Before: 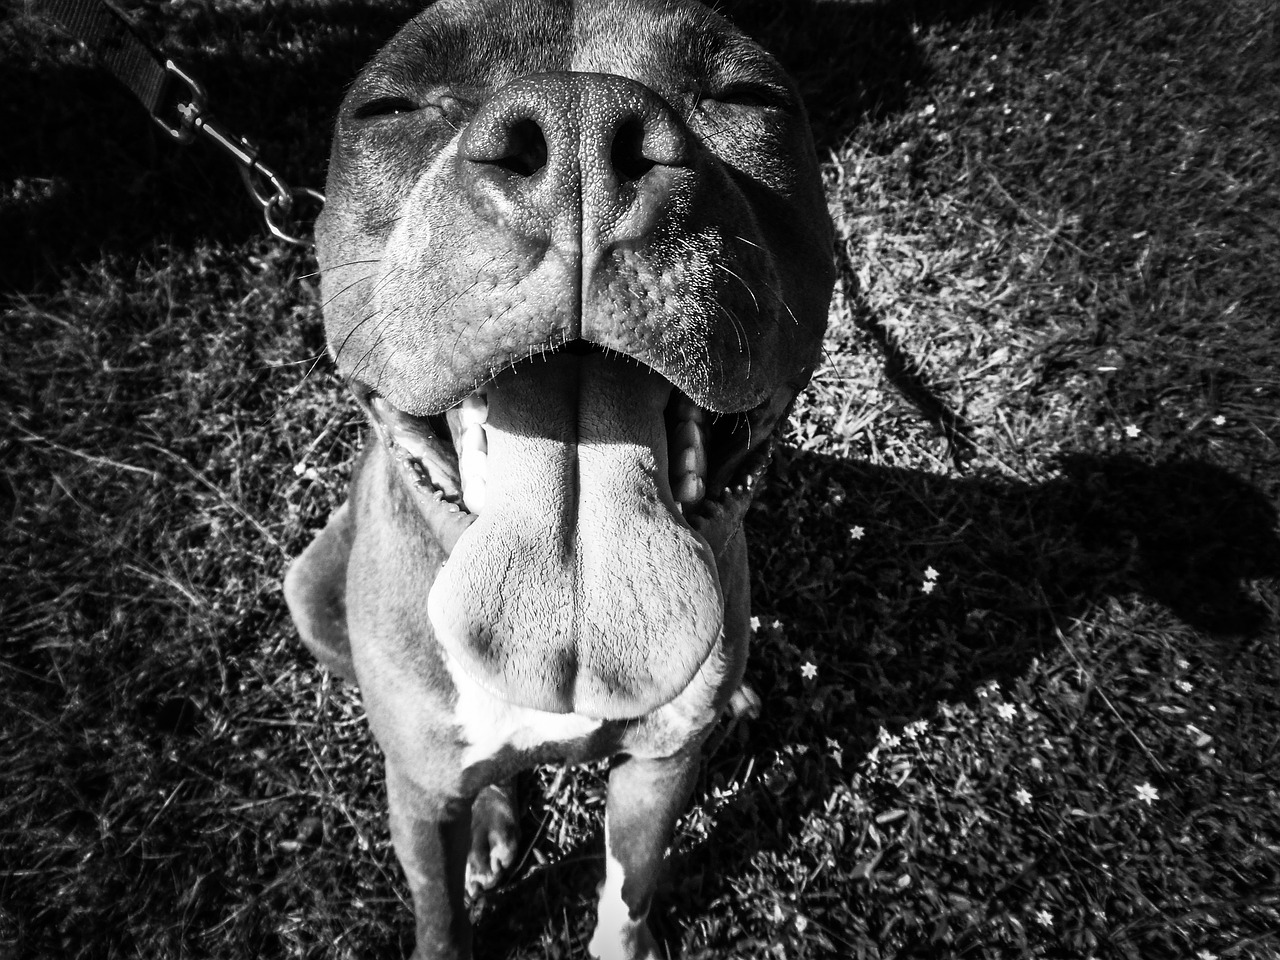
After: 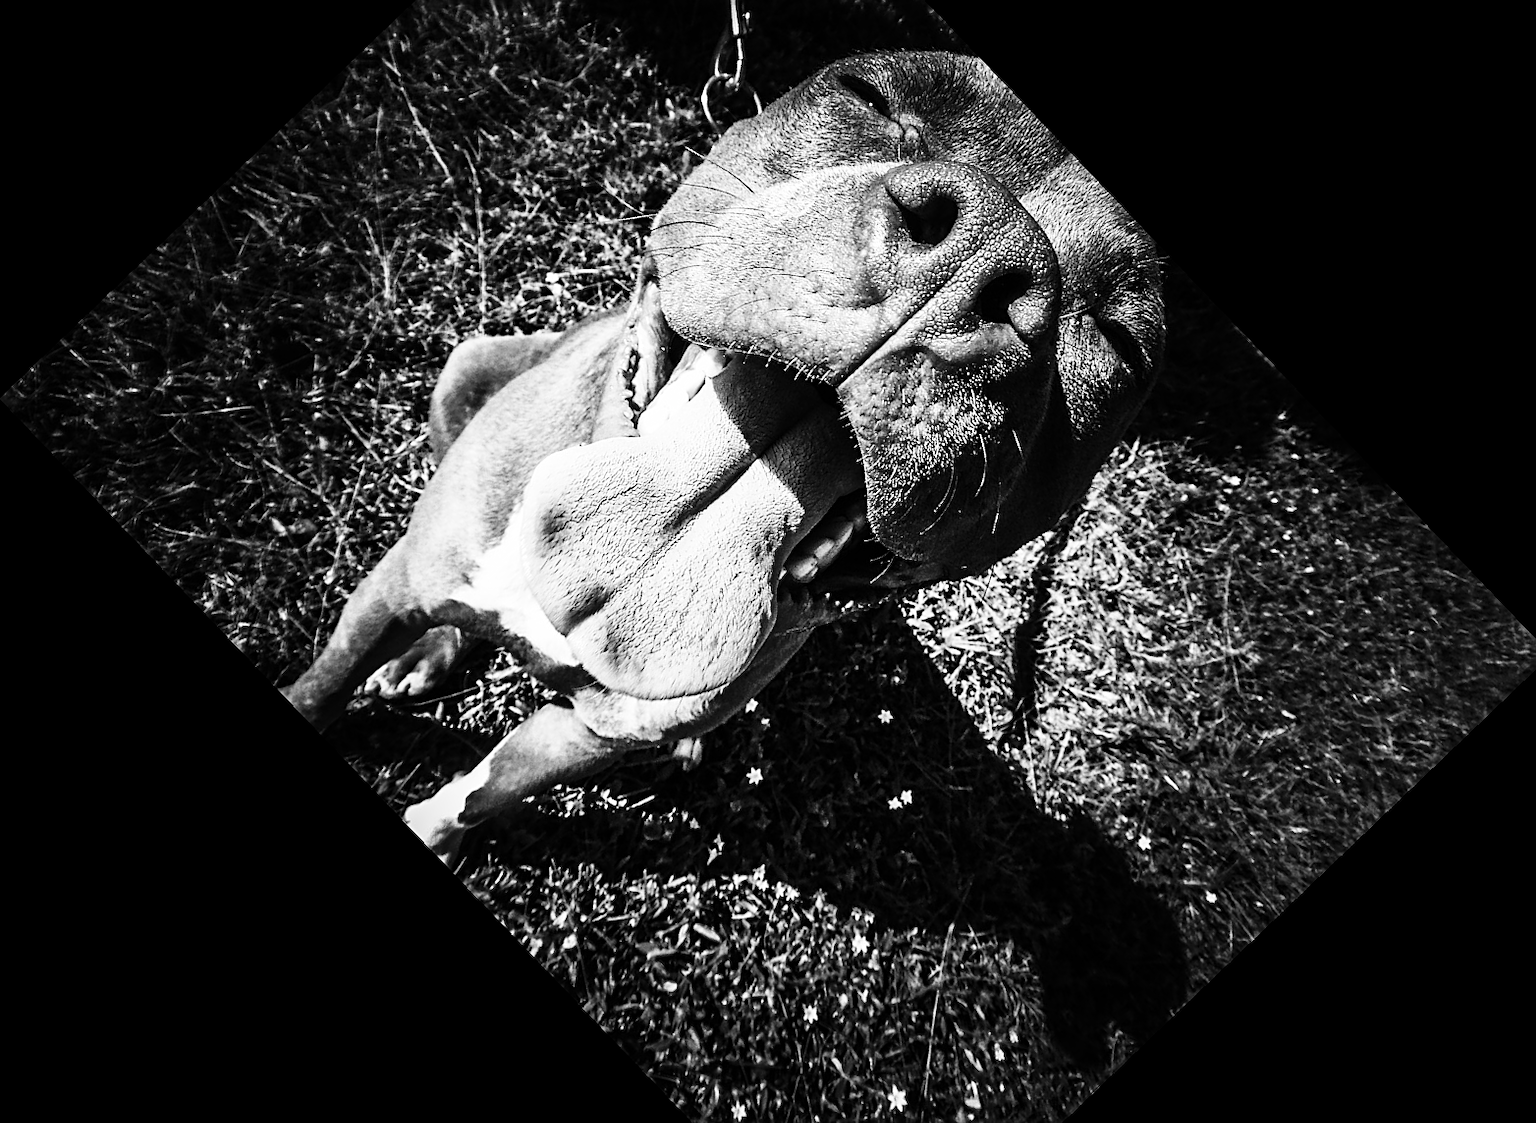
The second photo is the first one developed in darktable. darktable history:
sharpen: on, module defaults
crop and rotate: angle -46.26°, top 16.234%, right 0.912%, bottom 11.704%
base curve: curves: ch0 [(0, 0) (0.036, 0.025) (0.121, 0.166) (0.206, 0.329) (0.605, 0.79) (1, 1)], preserve colors none
